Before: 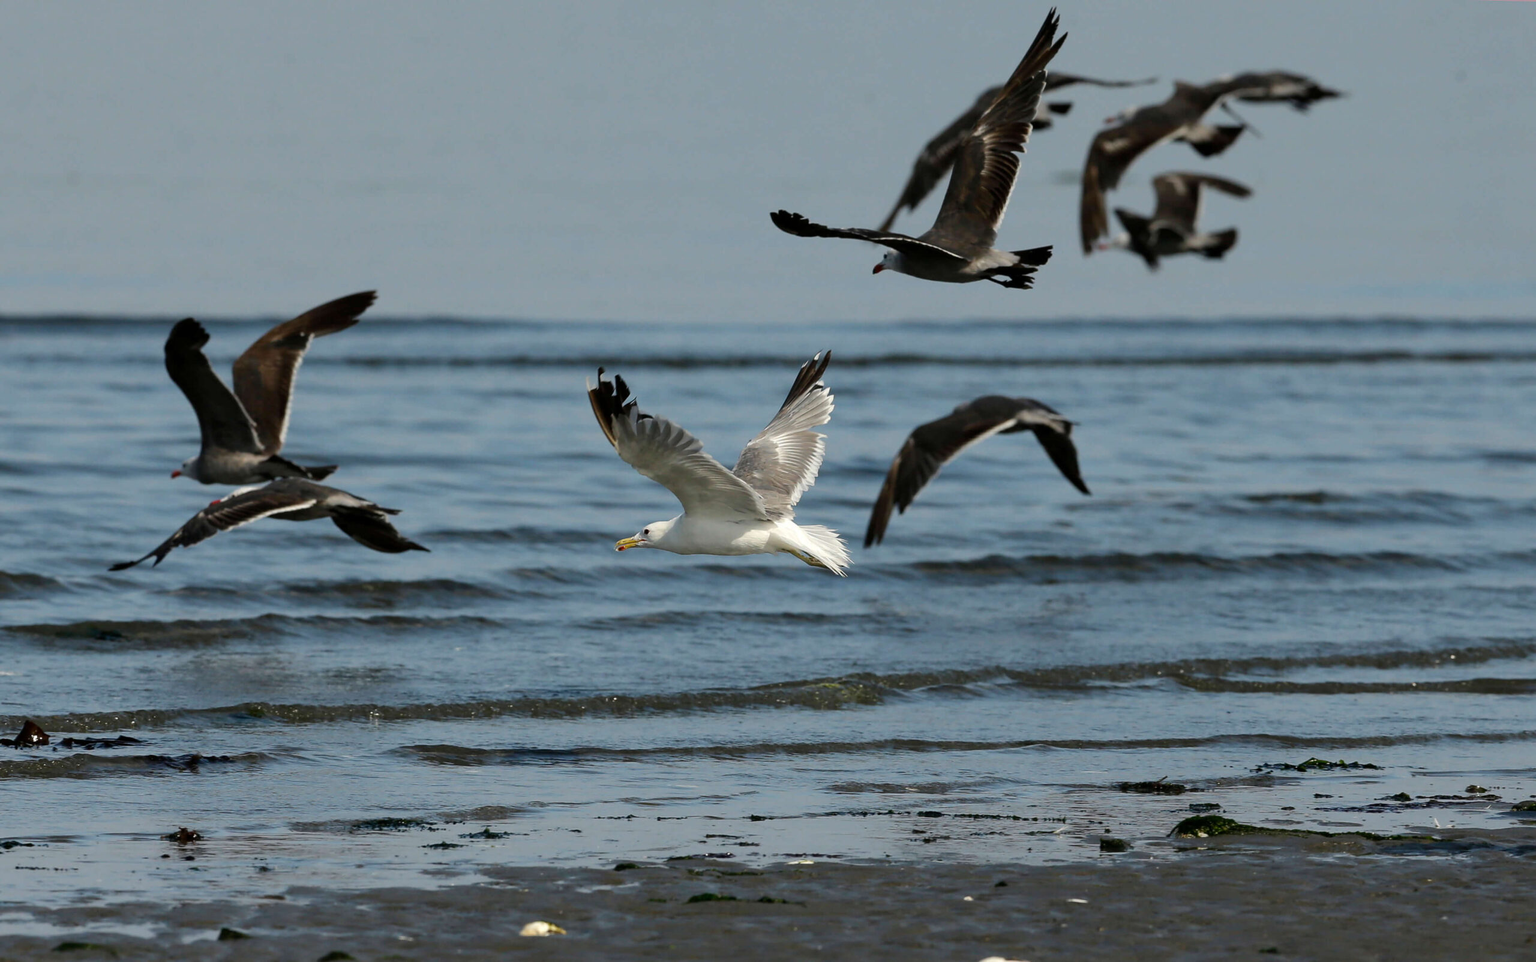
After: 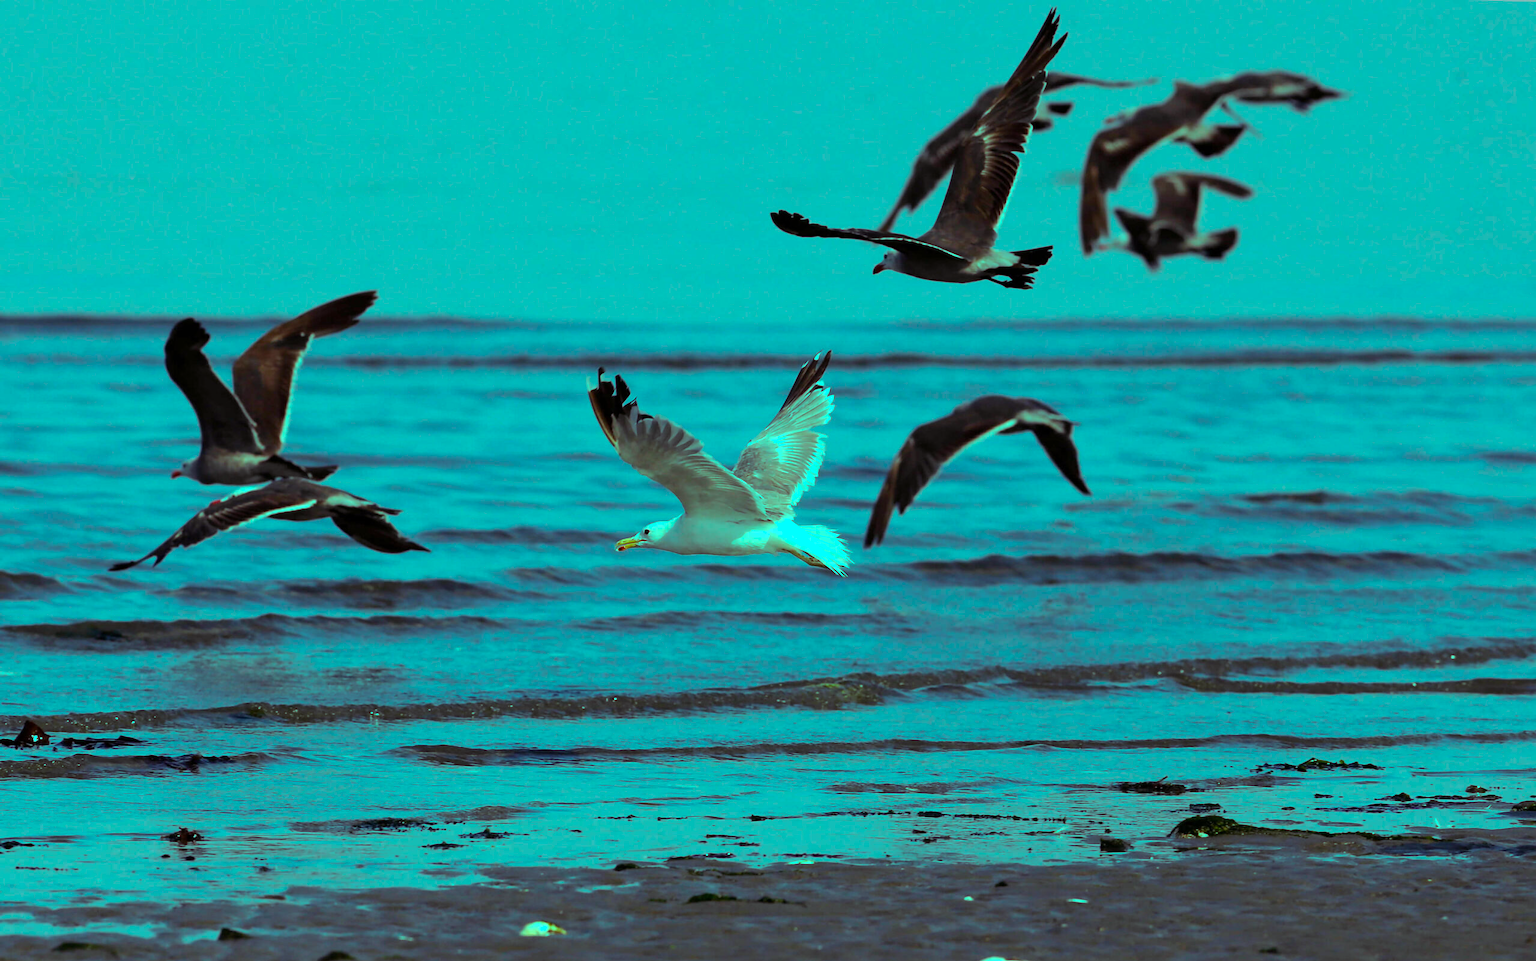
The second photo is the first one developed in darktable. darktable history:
exposure: exposure 0.081 EV, compensate highlight preservation false
color balance rgb: shadows lift › luminance 0.49%, shadows lift › chroma 6.83%, shadows lift › hue 300.29°, power › hue 208.98°, highlights gain › luminance 20.24%, highlights gain › chroma 13.17%, highlights gain › hue 173.85°, perceptual saturation grading › global saturation 18.05%
